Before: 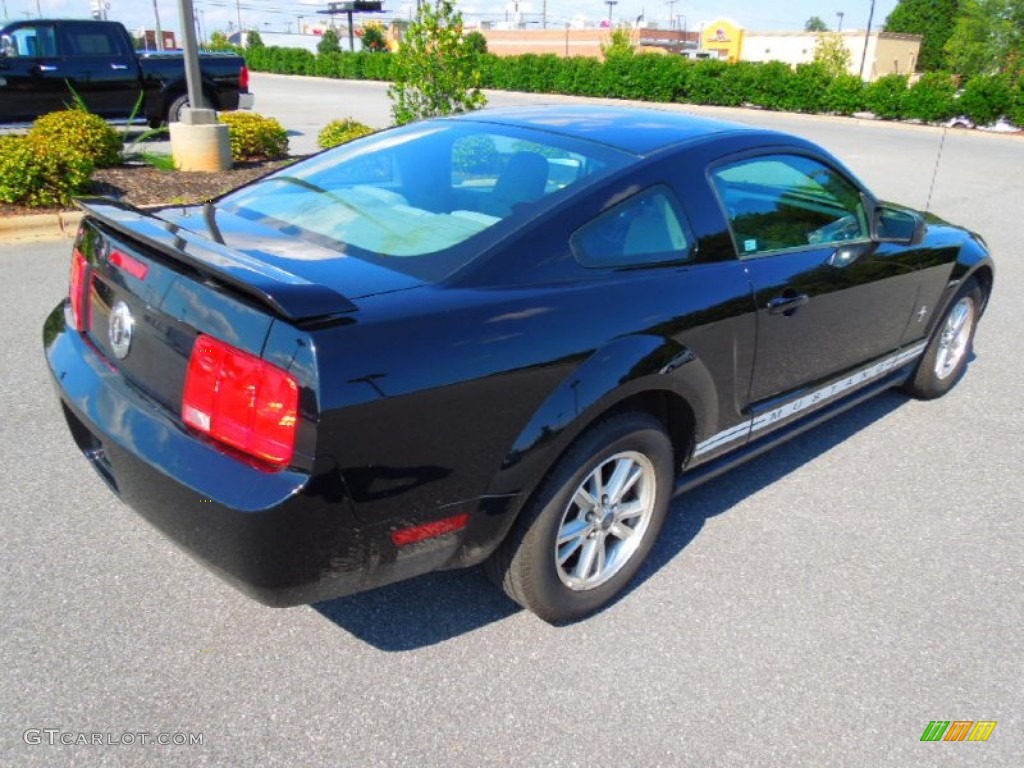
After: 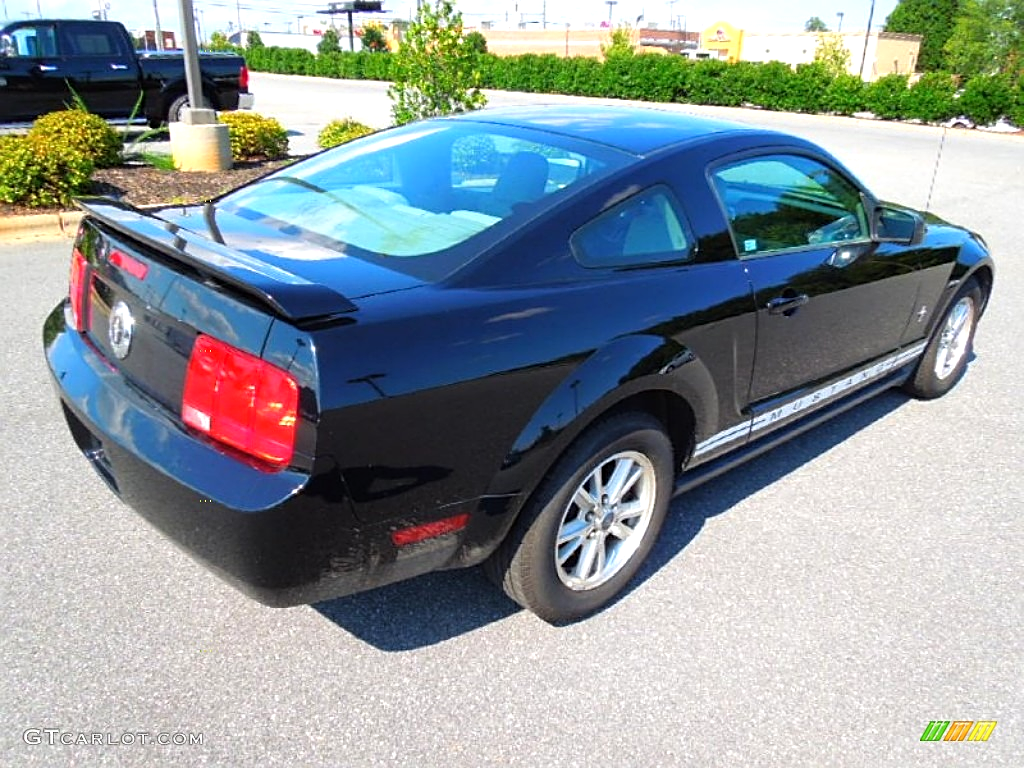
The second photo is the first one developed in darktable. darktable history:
sharpen: on, module defaults
tone equalizer: -8 EV -0.397 EV, -7 EV -0.427 EV, -6 EV -0.306 EV, -5 EV -0.255 EV, -3 EV 0.211 EV, -2 EV 0.354 EV, -1 EV 0.393 EV, +0 EV 0.446 EV
